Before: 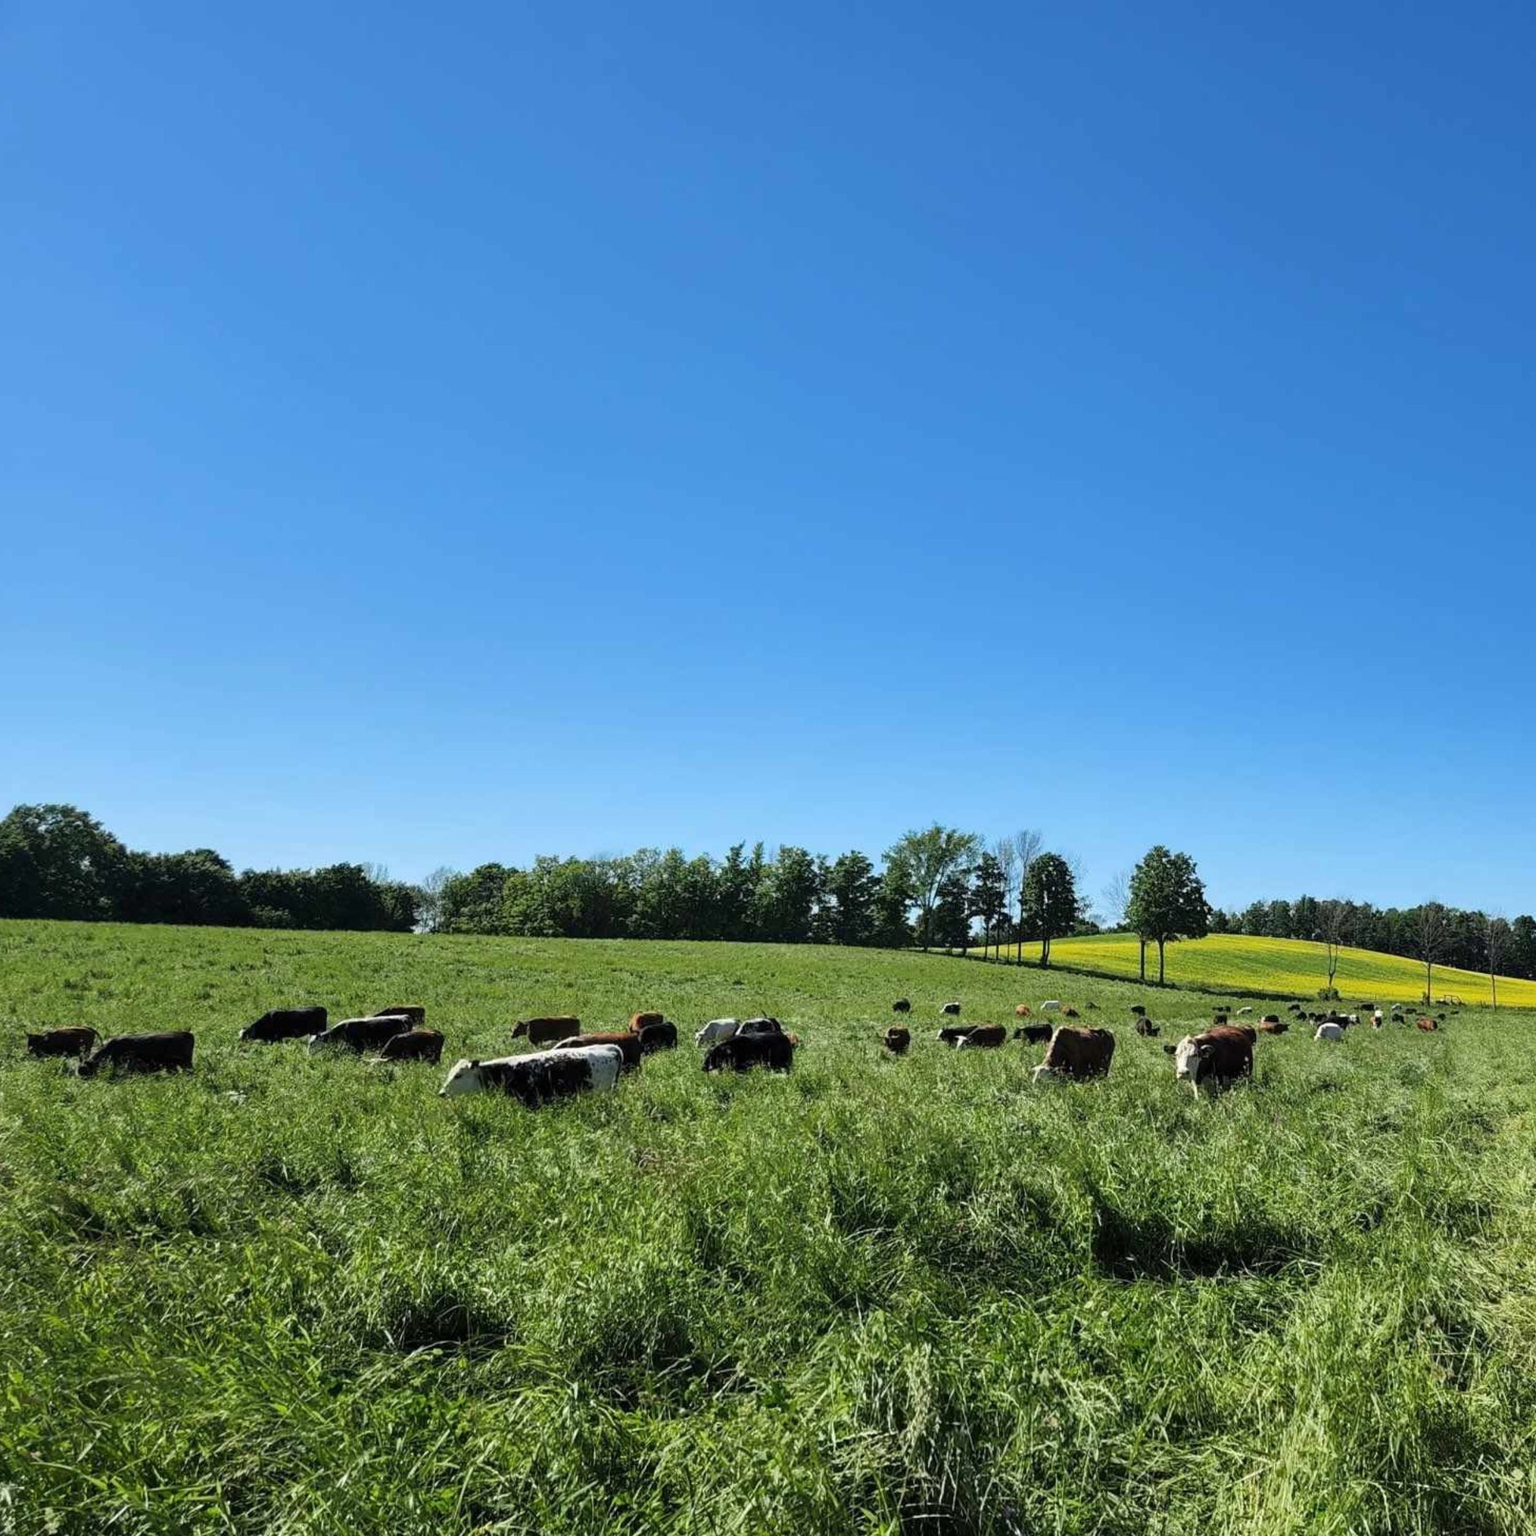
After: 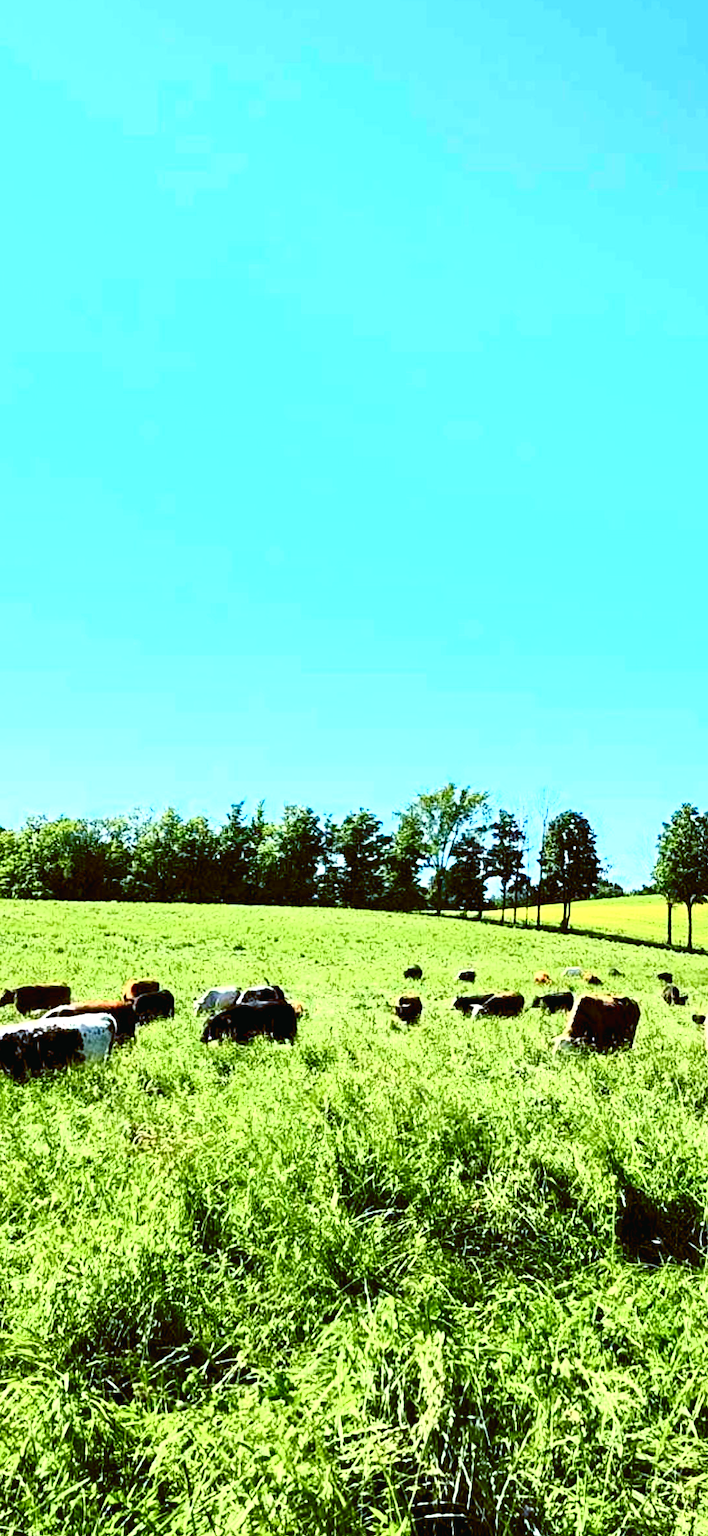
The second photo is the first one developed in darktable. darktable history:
color balance: lift [1, 1.015, 1.004, 0.985], gamma [1, 0.958, 0.971, 1.042], gain [1, 0.956, 0.977, 1.044]
crop: left 33.452%, top 6.025%, right 23.155%
exposure: black level correction 0.001, exposure 0.955 EV, compensate exposure bias true, compensate highlight preservation false
color balance rgb: shadows lift › chroma 2.79%, shadows lift › hue 190.66°, power › hue 171.85°, highlights gain › chroma 2.16%, highlights gain › hue 75.26°, global offset › luminance -0.51%, perceptual saturation grading › highlights -33.8%, perceptual saturation grading › mid-tones 14.98%, perceptual saturation grading › shadows 48.43%, perceptual brilliance grading › highlights 15.68%, perceptual brilliance grading › mid-tones 6.62%, perceptual brilliance grading › shadows -14.98%, global vibrance 11.32%, contrast 5.05%
tone curve: curves: ch0 [(0, 0.018) (0.162, 0.128) (0.434, 0.478) (0.667, 0.785) (0.819, 0.943) (1, 0.991)]; ch1 [(0, 0) (0.402, 0.36) (0.476, 0.449) (0.506, 0.505) (0.523, 0.518) (0.579, 0.626) (0.641, 0.668) (0.693, 0.745) (0.861, 0.934) (1, 1)]; ch2 [(0, 0) (0.424, 0.388) (0.483, 0.472) (0.503, 0.505) (0.521, 0.519) (0.547, 0.581) (0.582, 0.648) (0.699, 0.759) (0.997, 0.858)], color space Lab, independent channels
